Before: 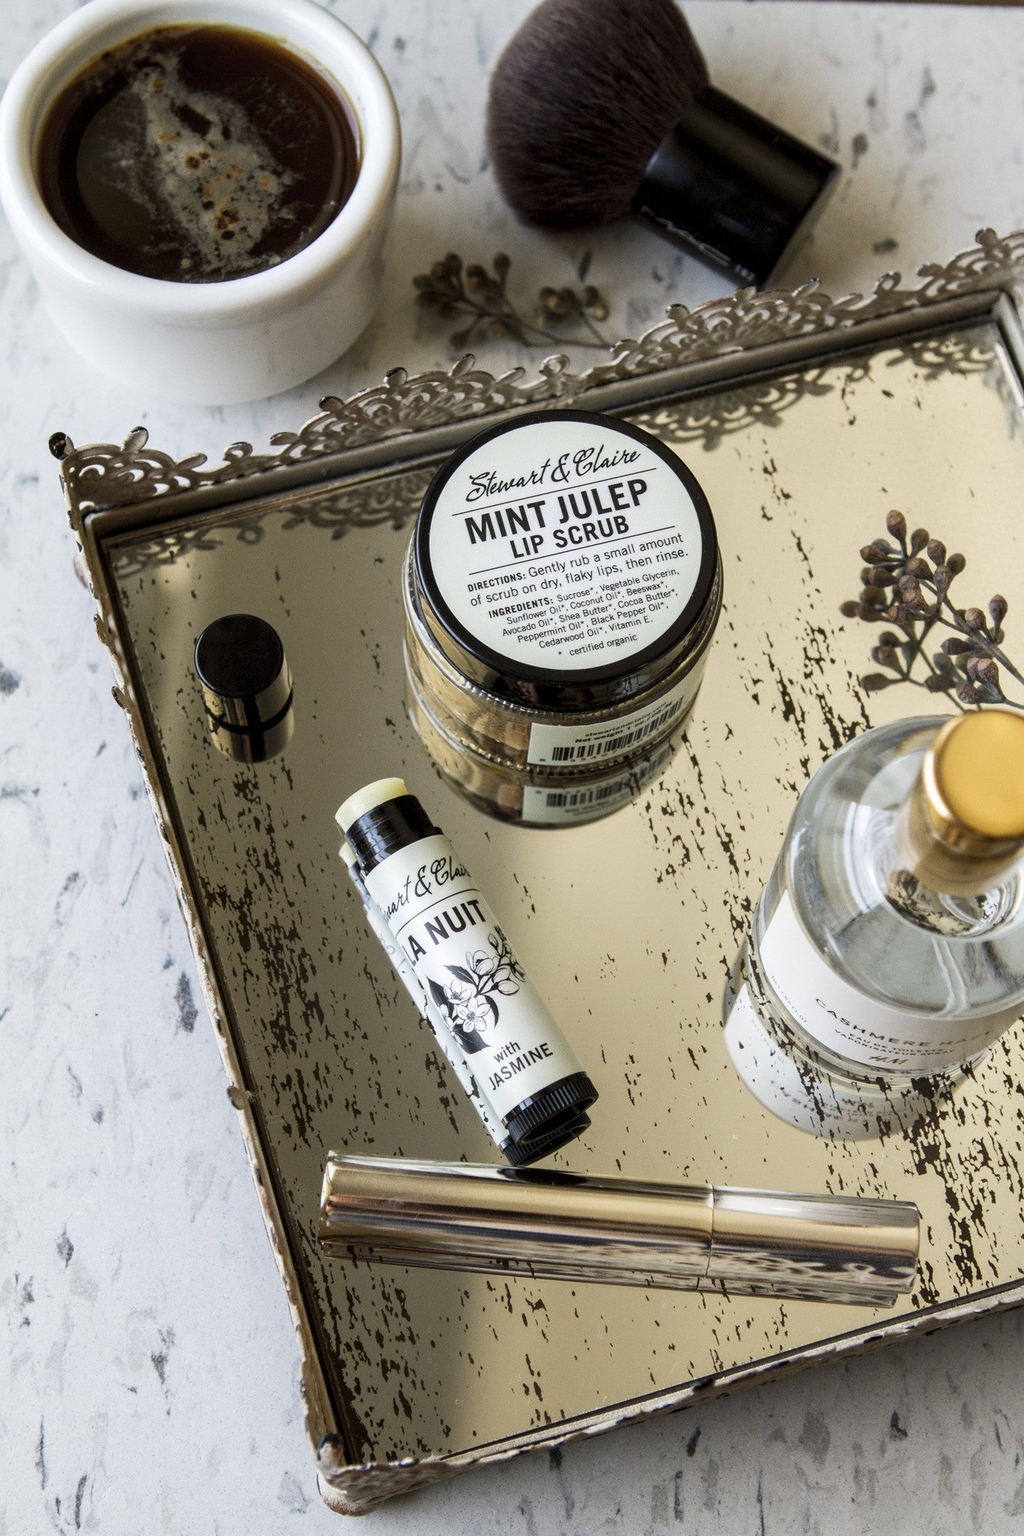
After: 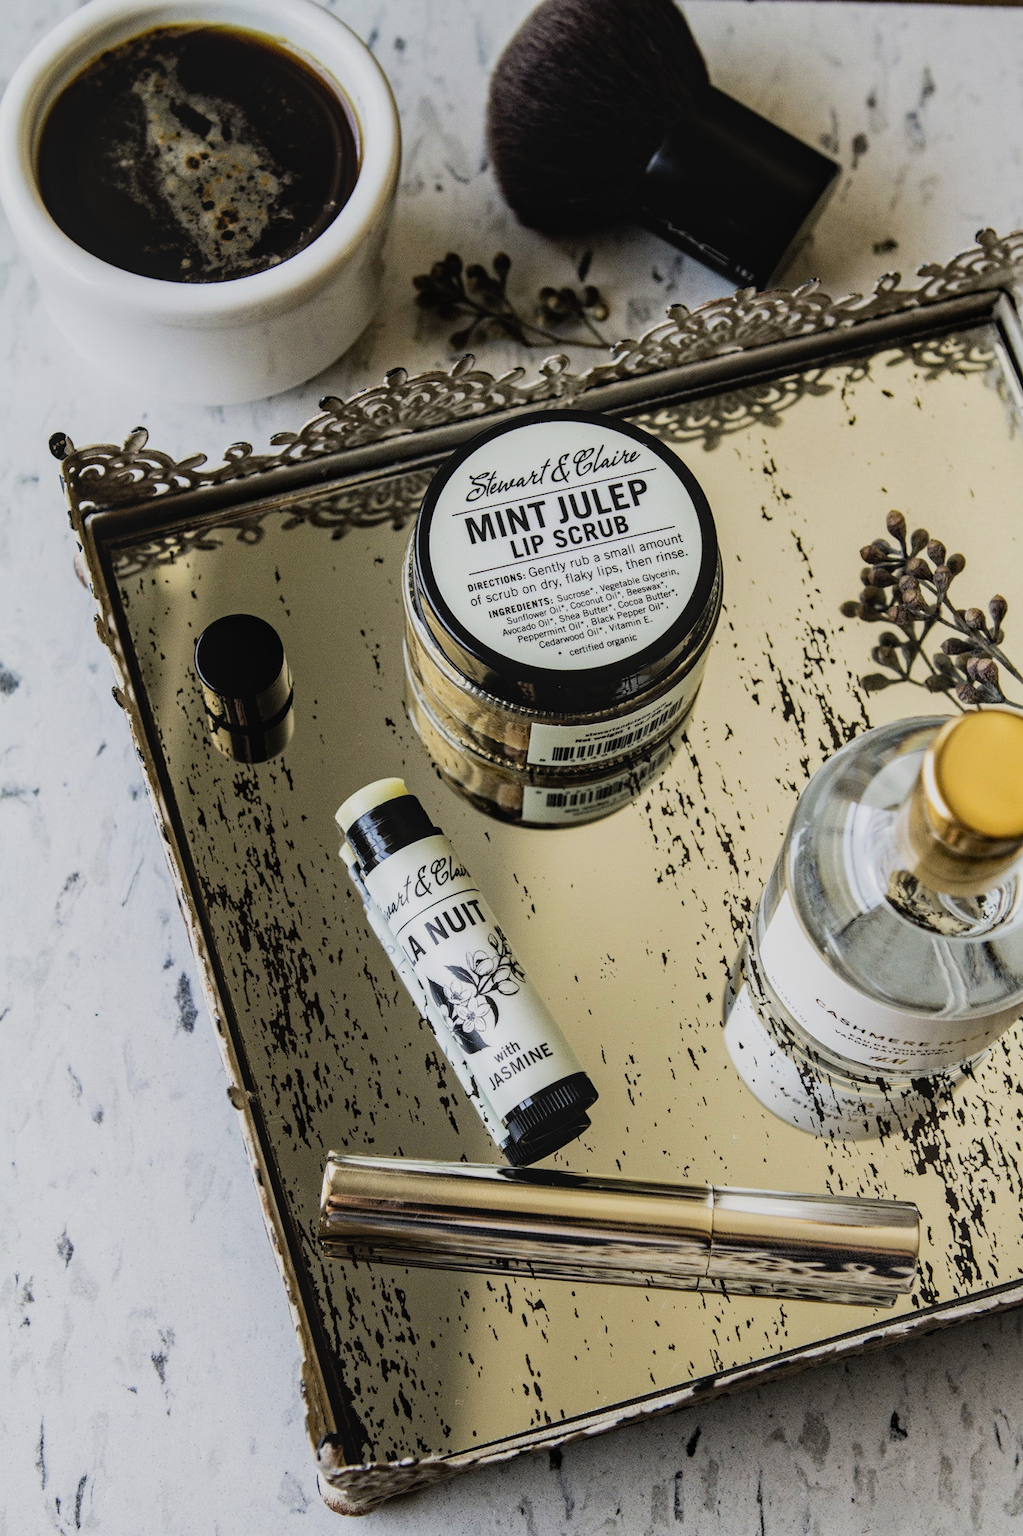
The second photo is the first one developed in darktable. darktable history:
local contrast: detail 110%
filmic rgb: black relative exposure -7.65 EV, white relative exposure 4.56 EV, hardness 3.61, contrast 1.252
haze removal: strength 0.285, distance 0.256, compatibility mode true, adaptive false
